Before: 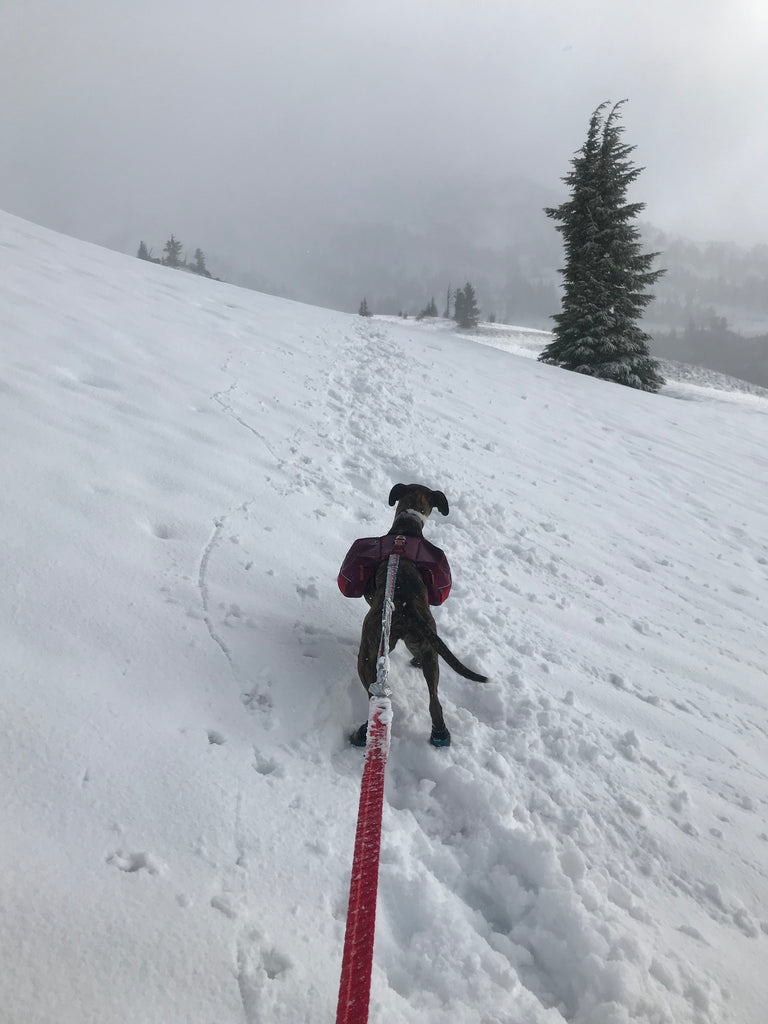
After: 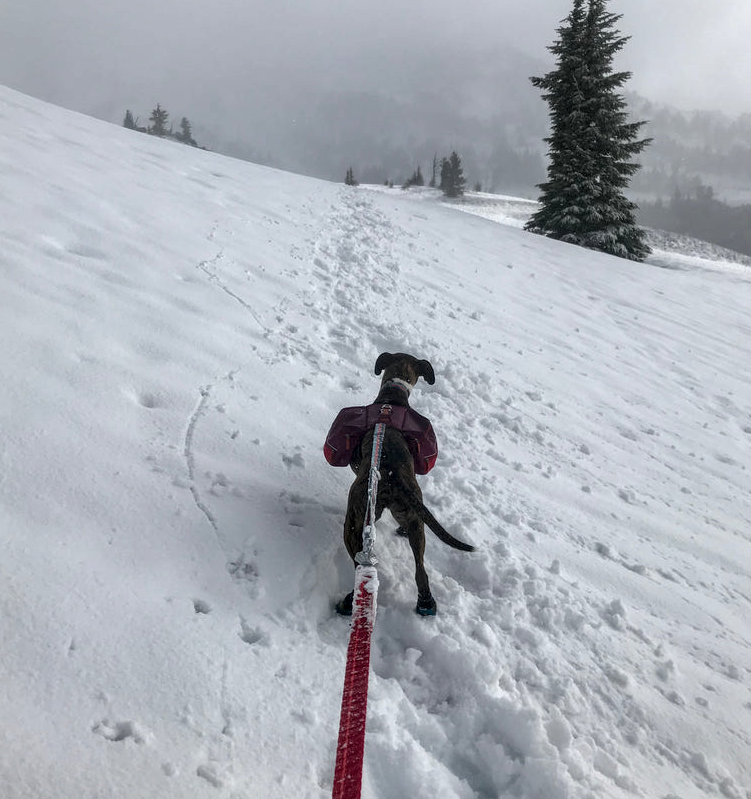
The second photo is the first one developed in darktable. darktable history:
crop and rotate: left 1.944%, top 12.882%, right 0.182%, bottom 9.073%
local contrast: highlights 59%, detail 146%
